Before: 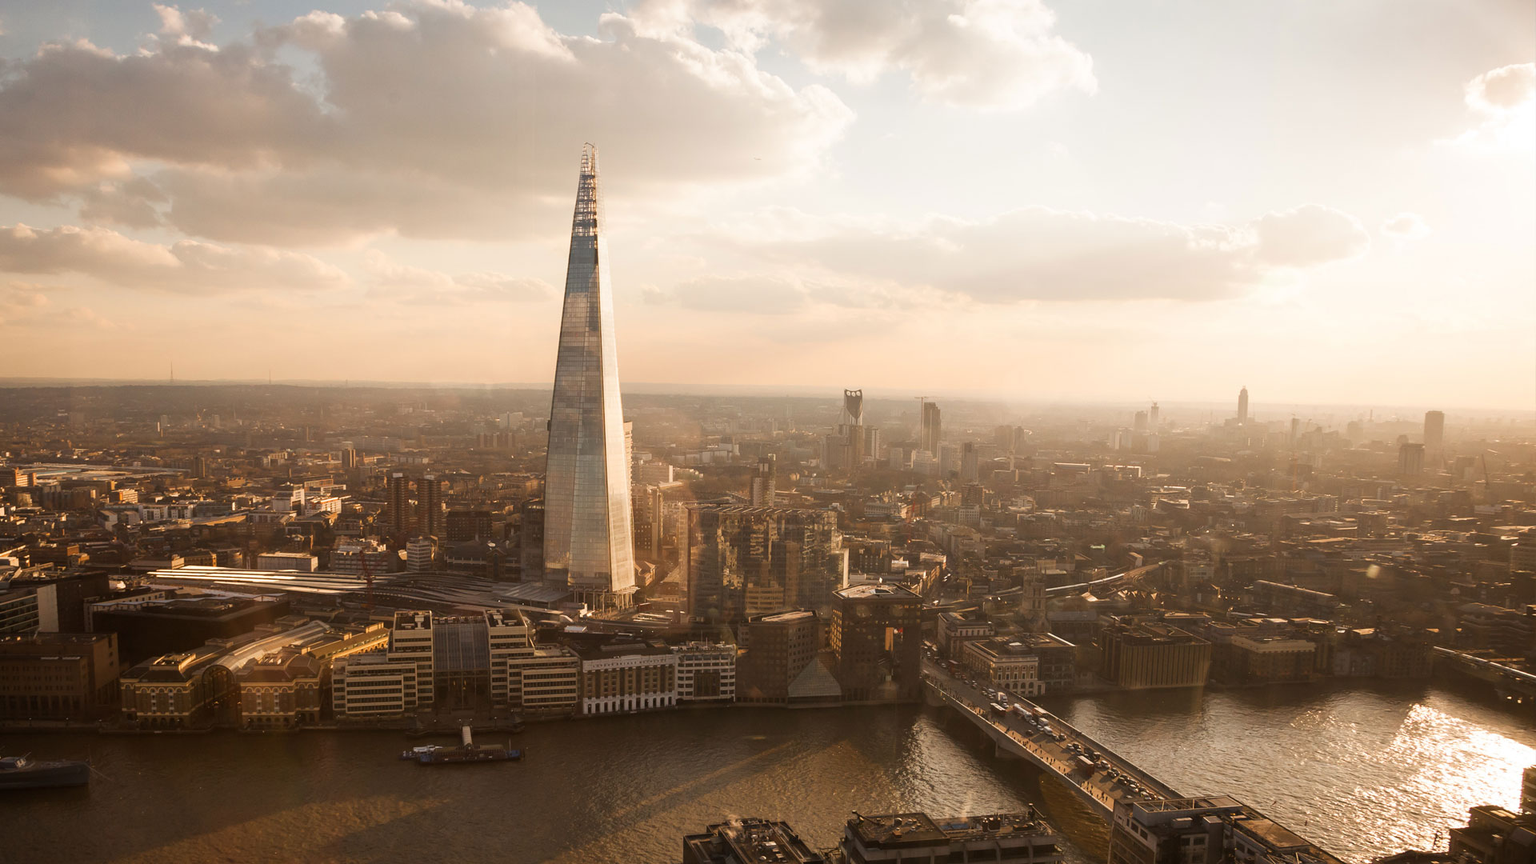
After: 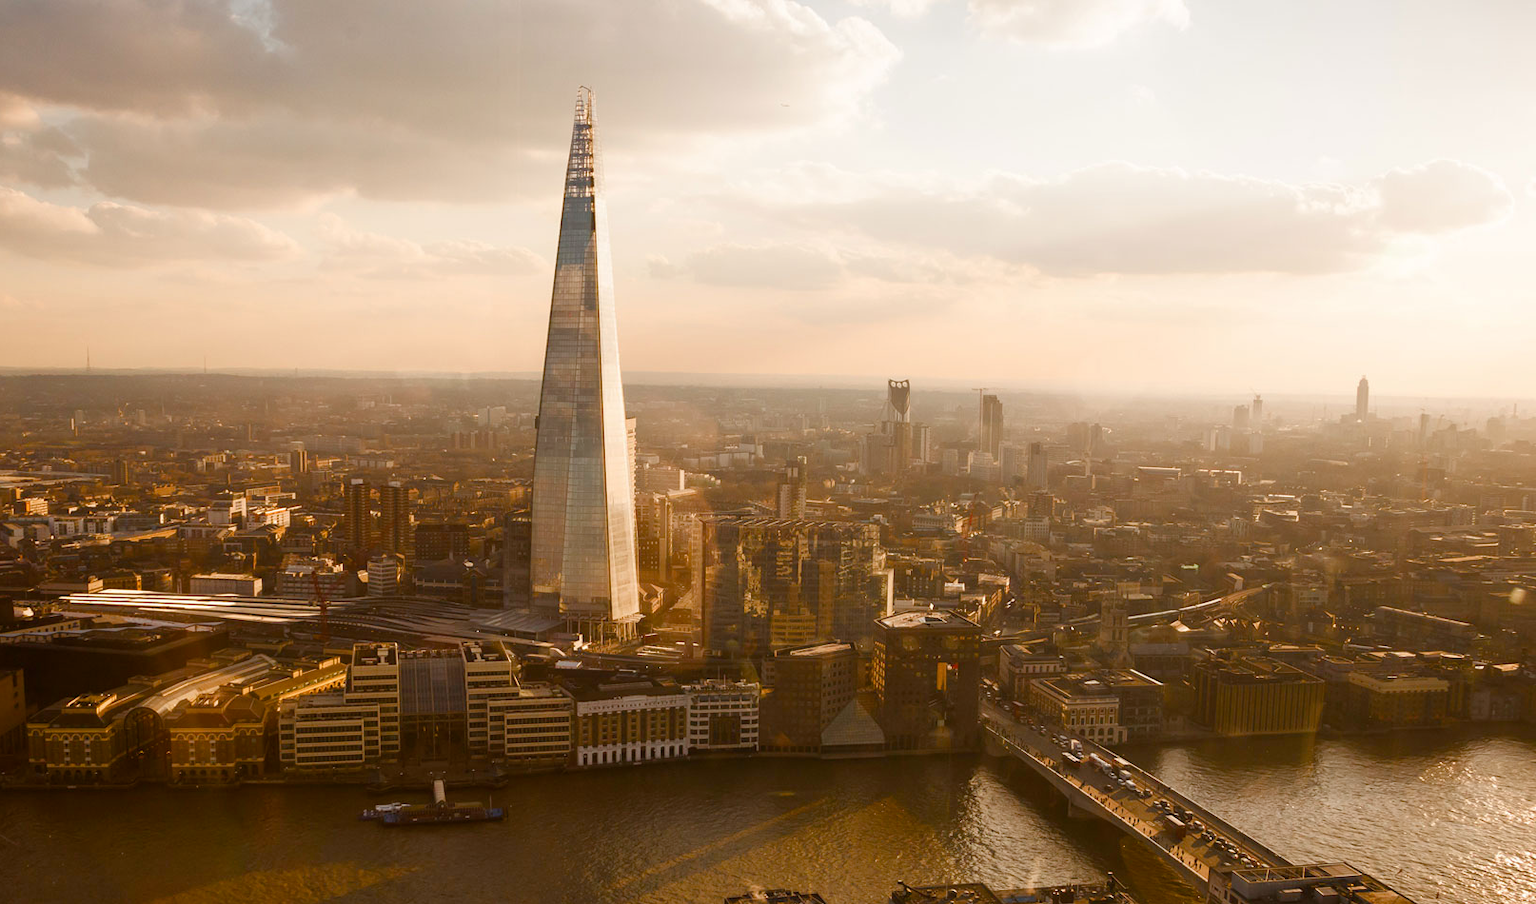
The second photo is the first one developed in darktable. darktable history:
crop: left 6.356%, top 8.155%, right 9.549%, bottom 3.85%
exposure: black level correction 0, compensate highlight preservation false
color balance rgb: perceptual saturation grading › global saturation 20%, perceptual saturation grading › highlights -24.984%, perceptual saturation grading › shadows 50.208%
